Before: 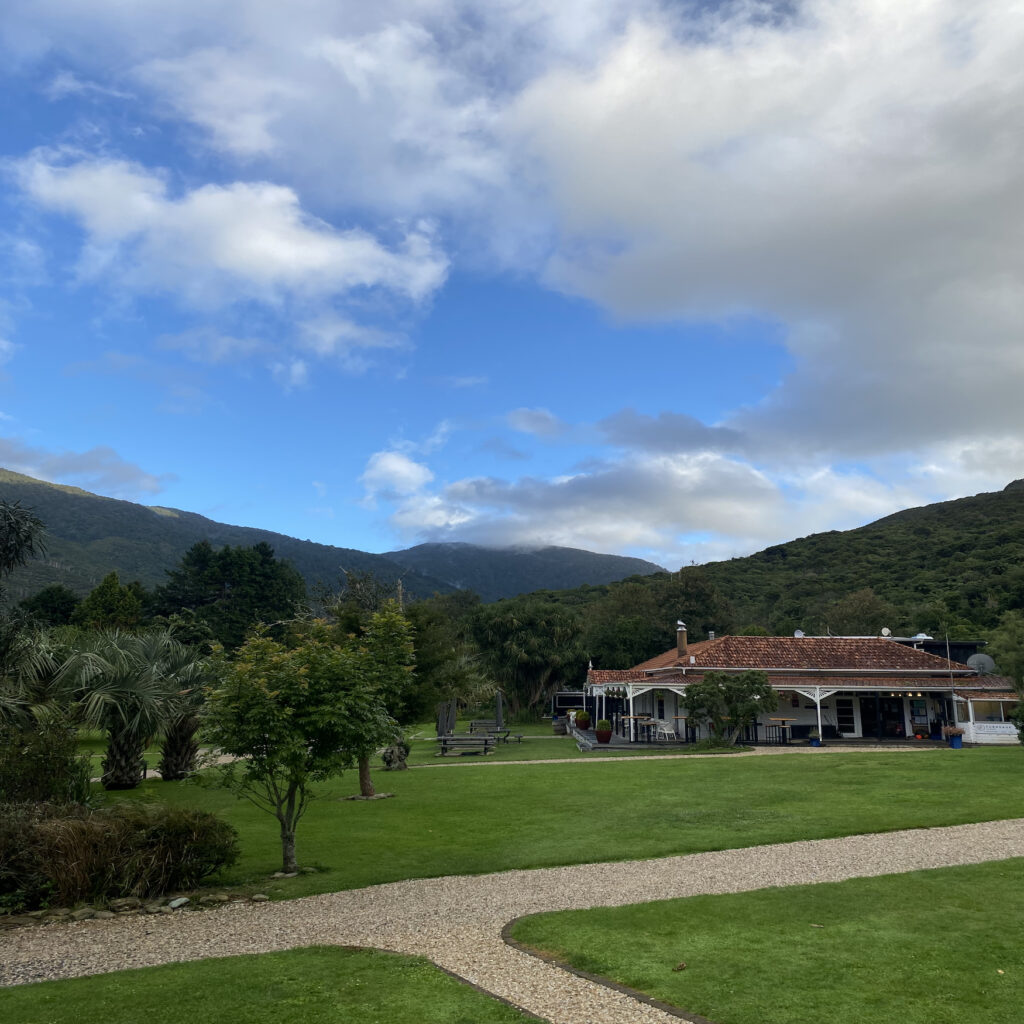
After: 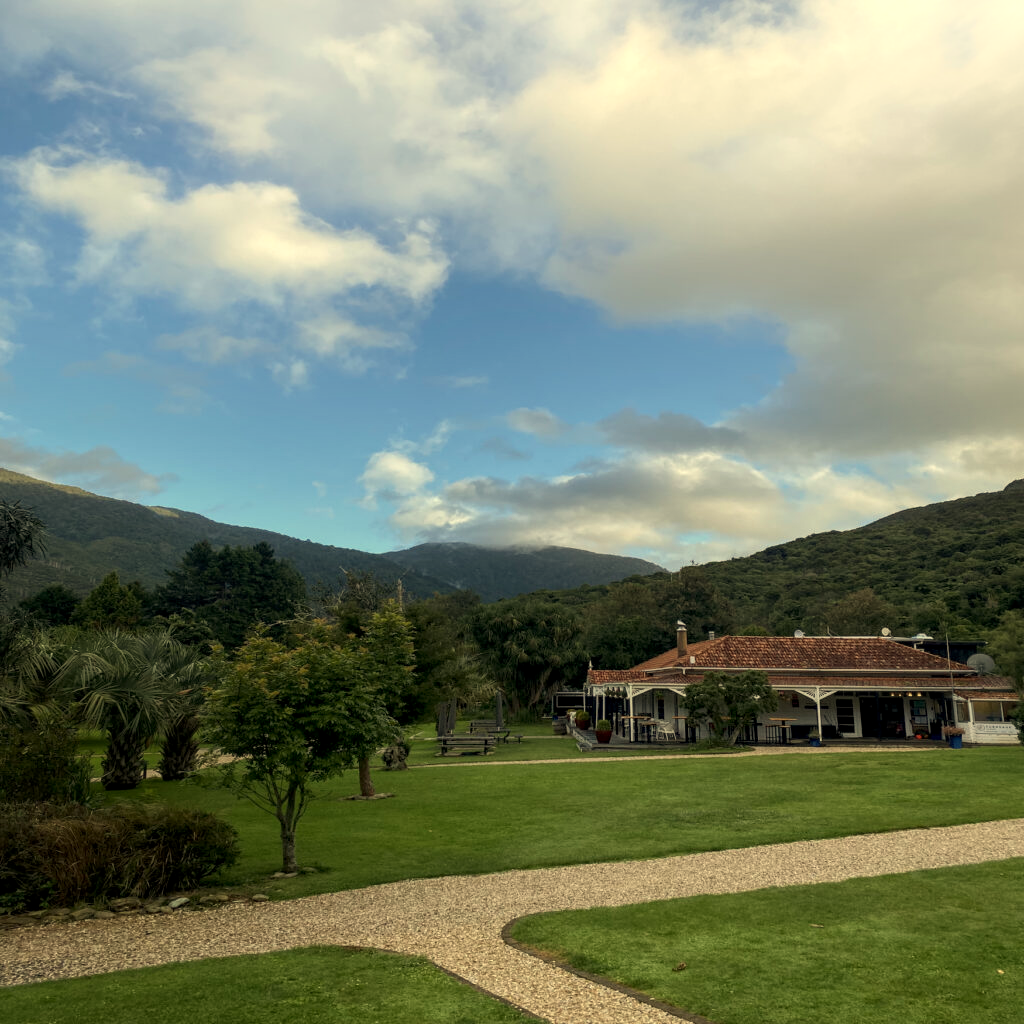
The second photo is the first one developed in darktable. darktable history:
local contrast: on, module defaults
shadows and highlights: shadows -40.15, highlights 62.88, soften with gaussian
white balance: red 1.08, blue 0.791
